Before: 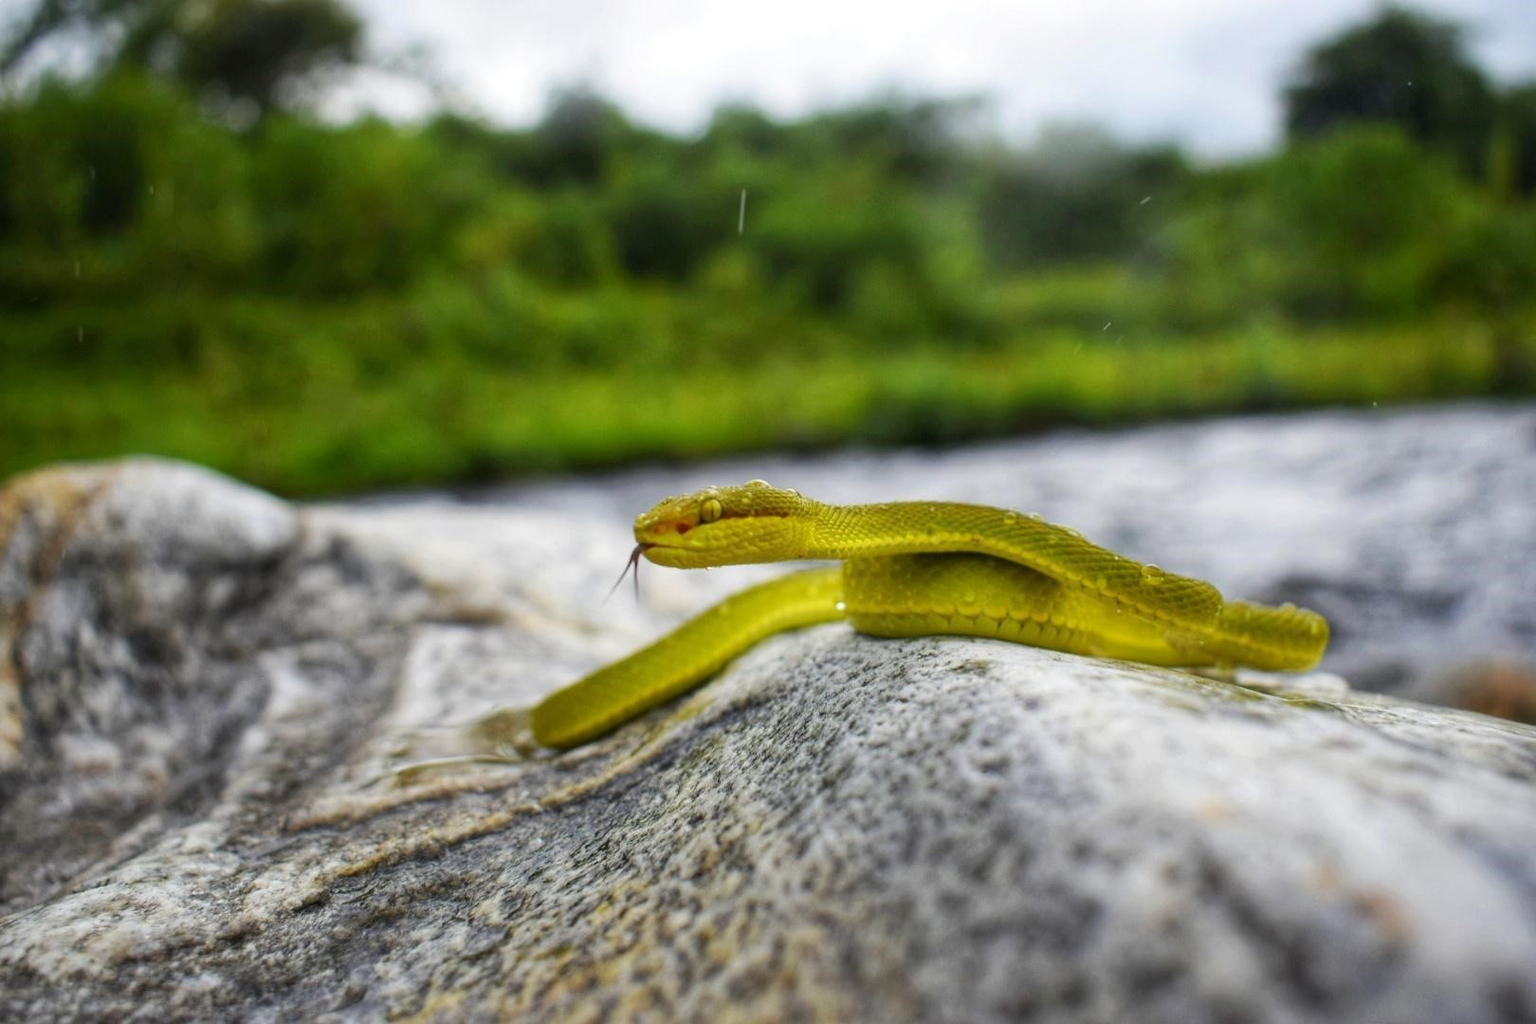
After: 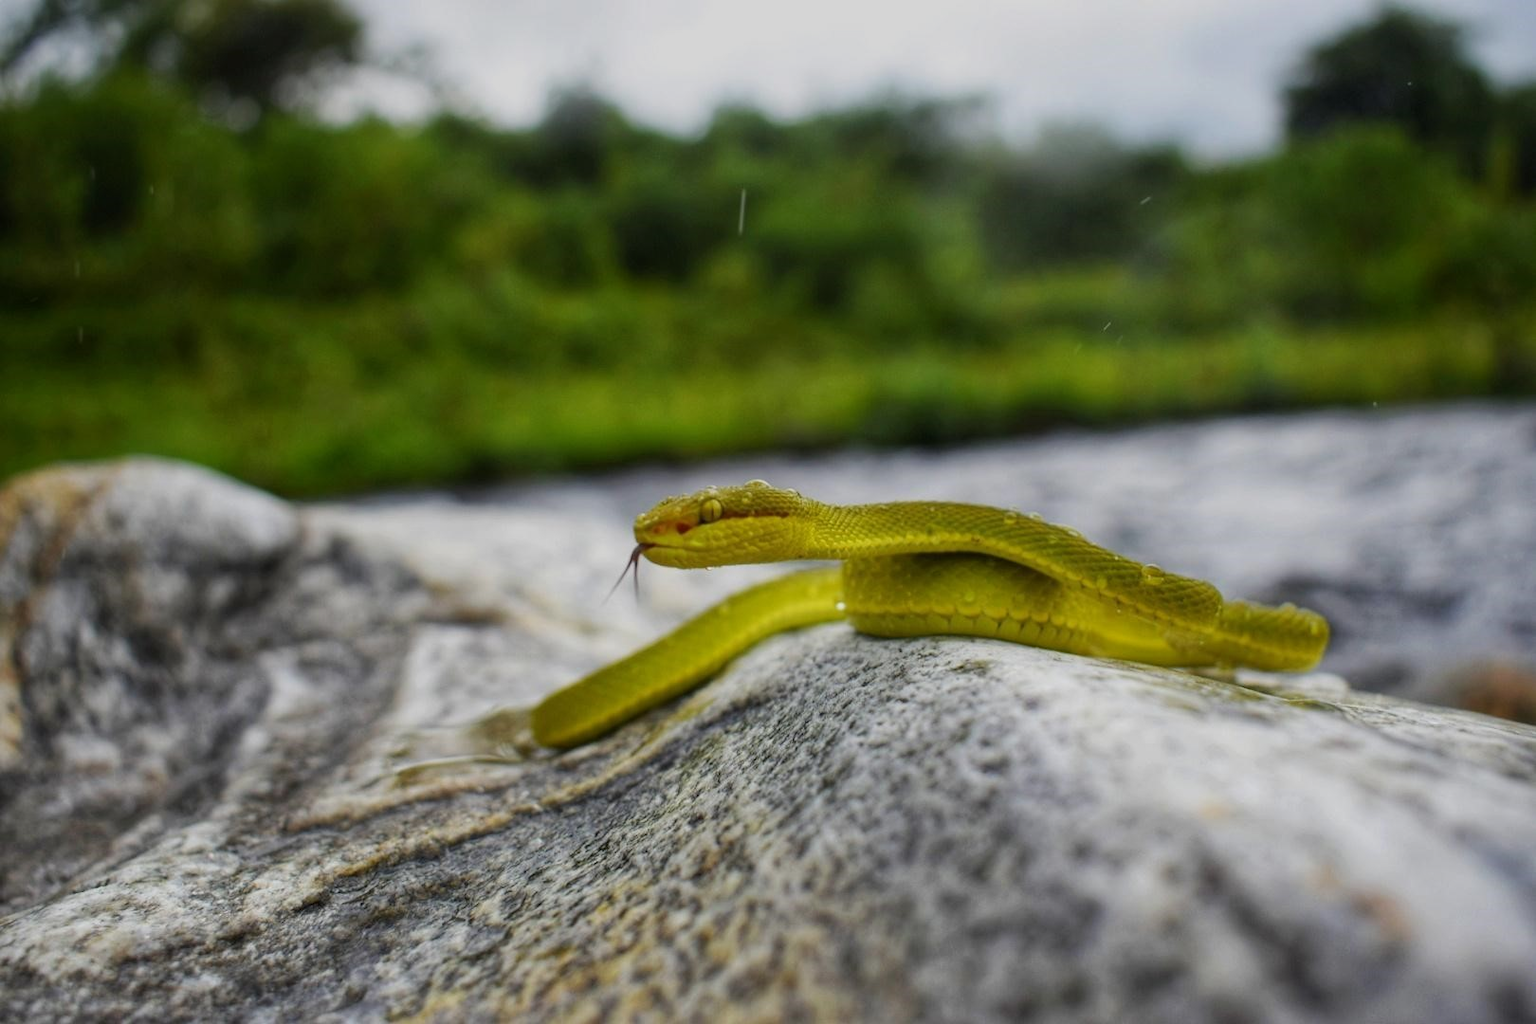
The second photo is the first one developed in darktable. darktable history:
graduated density: rotation 5.63°, offset 76.9
white balance: emerald 1
